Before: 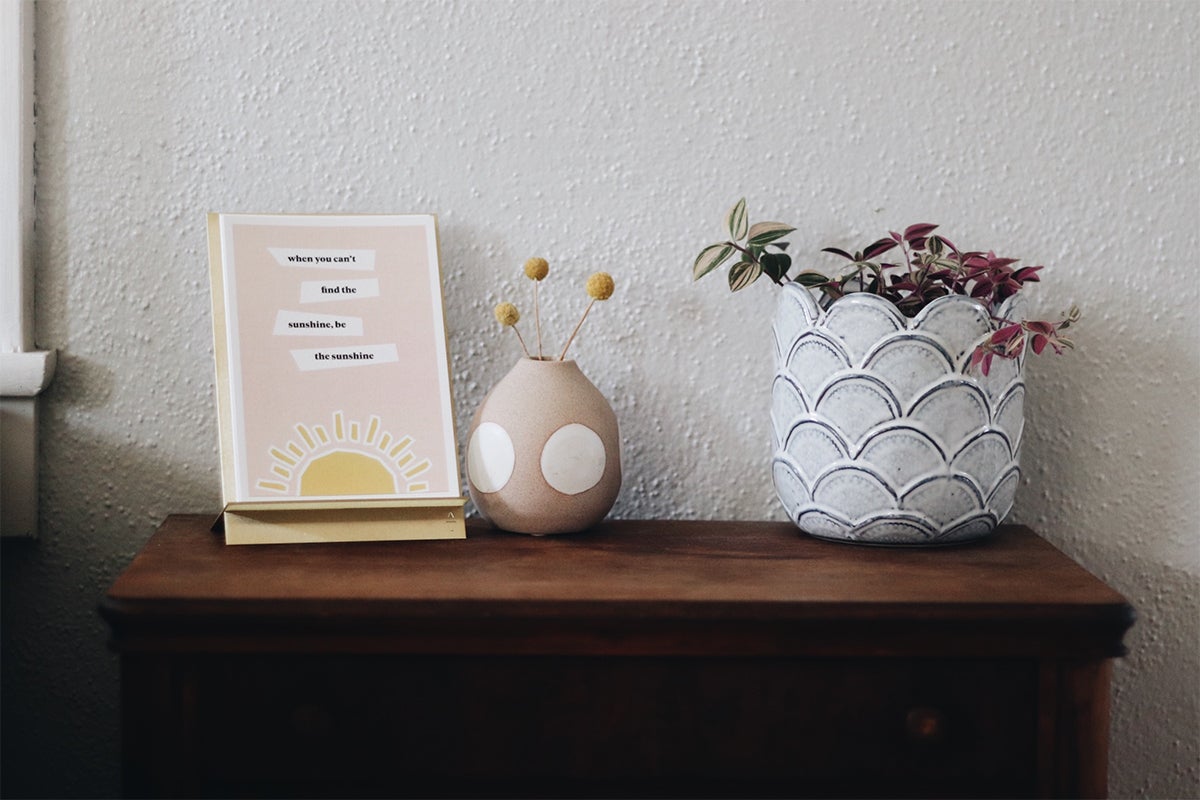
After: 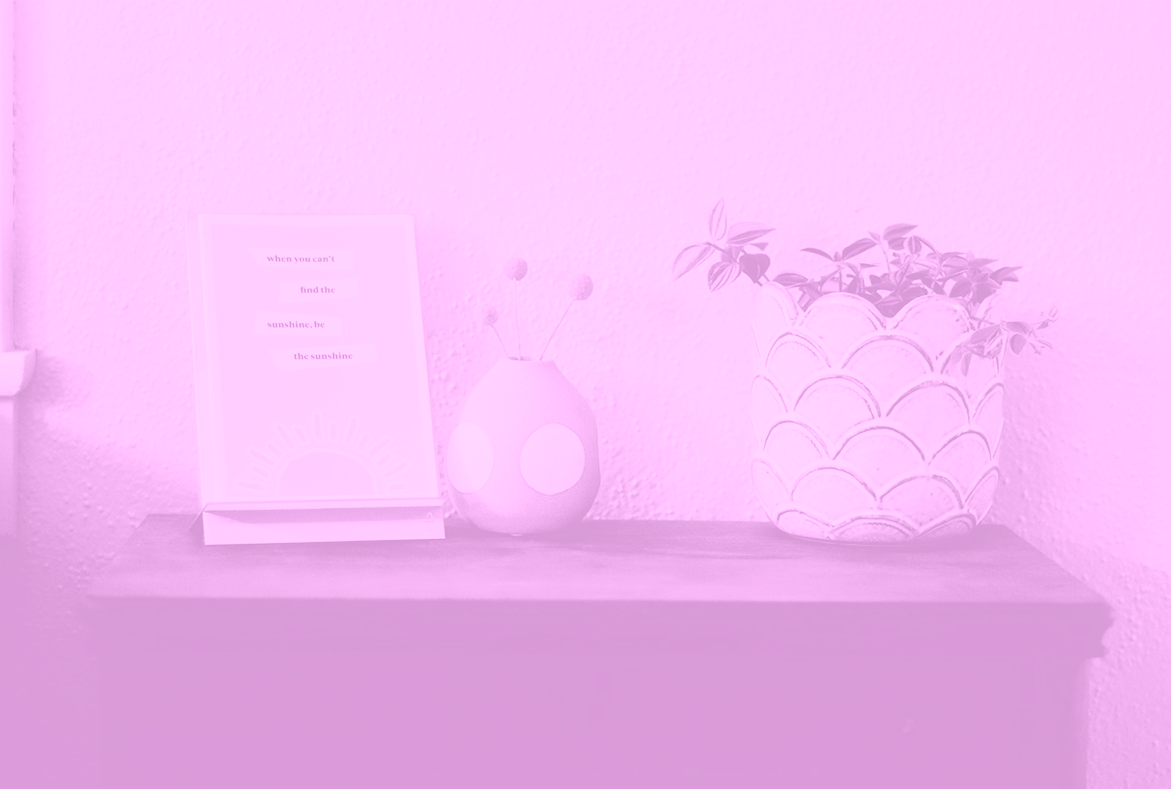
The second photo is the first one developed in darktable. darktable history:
colorize: hue 331.2°, saturation 75%, source mix 30.28%, lightness 70.52%, version 1
filmic rgb: black relative exposure -7.6 EV, white relative exposure 4.64 EV, threshold 3 EV, target black luminance 0%, hardness 3.55, latitude 50.51%, contrast 1.033, highlights saturation mix 10%, shadows ↔ highlights balance -0.198%, color science v4 (2020), enable highlight reconstruction true
crop and rotate: left 1.774%, right 0.633%, bottom 1.28%
shadows and highlights: on, module defaults
contrast brightness saturation: contrast 0.08, saturation 0.02
color balance: lift [1.006, 0.985, 1.002, 1.015], gamma [1, 0.953, 1.008, 1.047], gain [1.076, 1.13, 1.004, 0.87]
